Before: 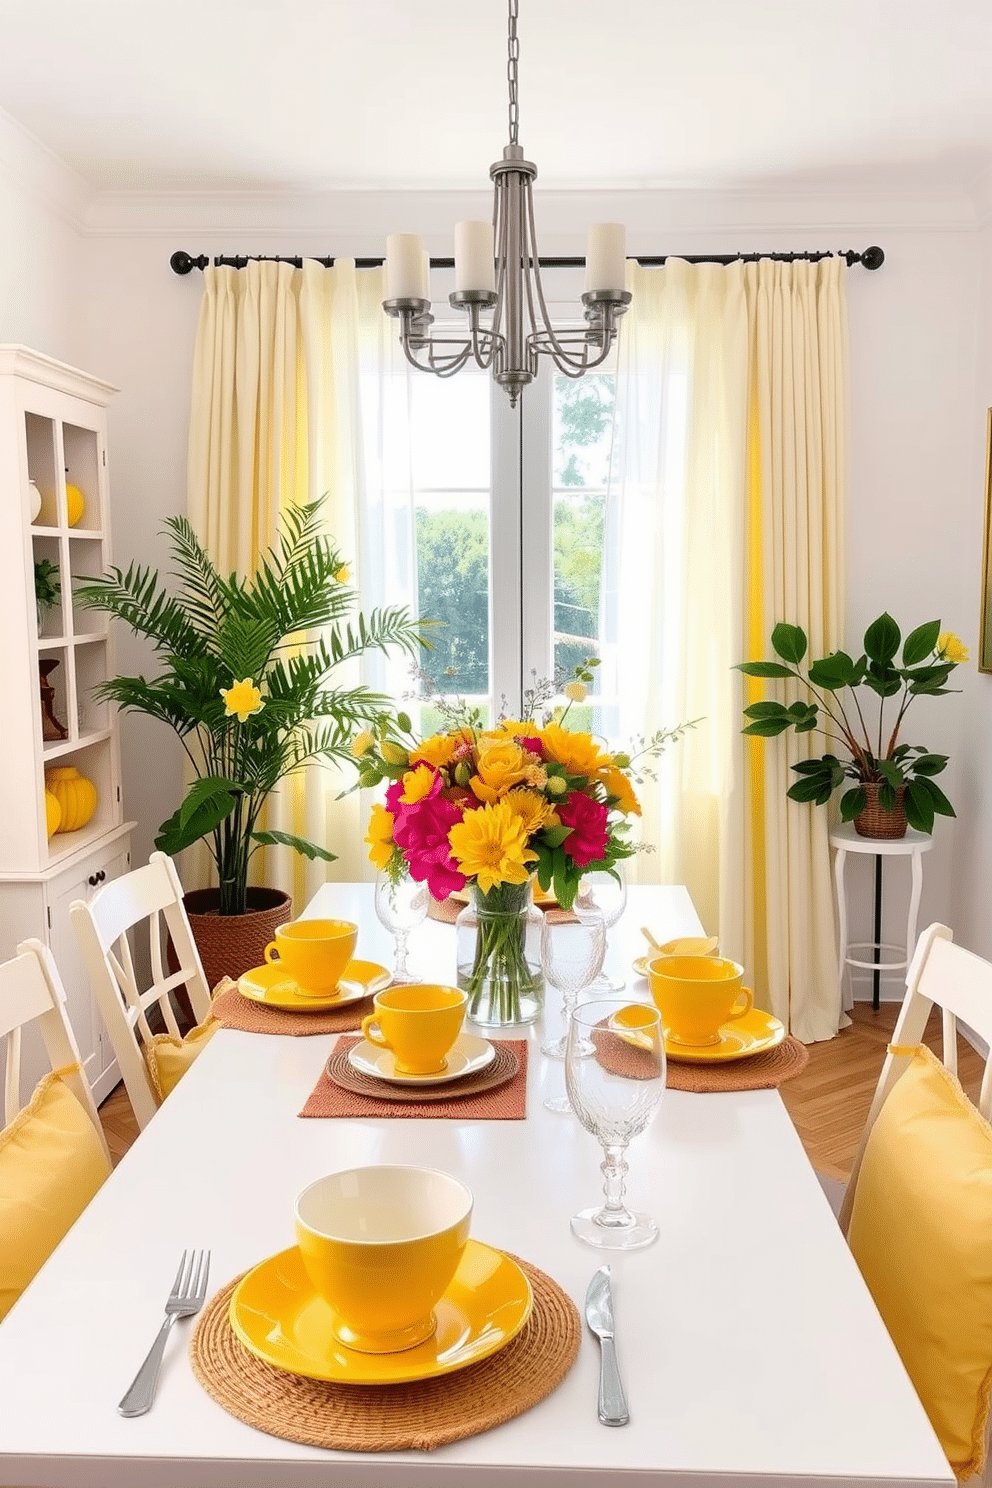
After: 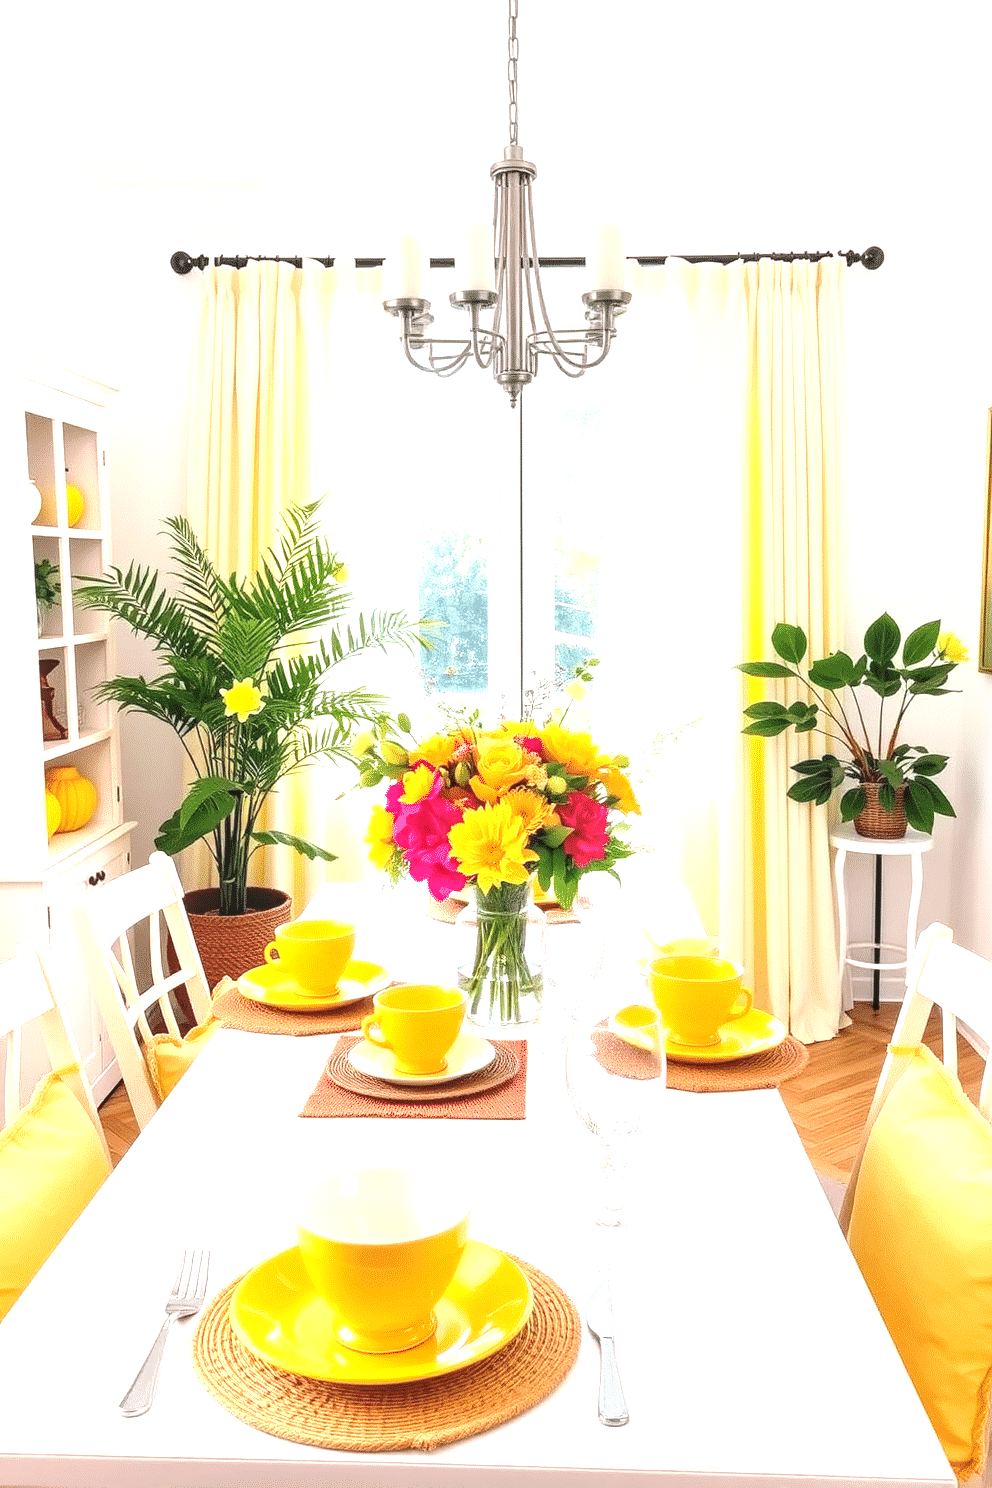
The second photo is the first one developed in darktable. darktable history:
contrast brightness saturation: contrast 0.052, brightness 0.055, saturation 0.01
local contrast: on, module defaults
exposure: black level correction 0, exposure 1.095 EV, compensate exposure bias true, compensate highlight preservation false
